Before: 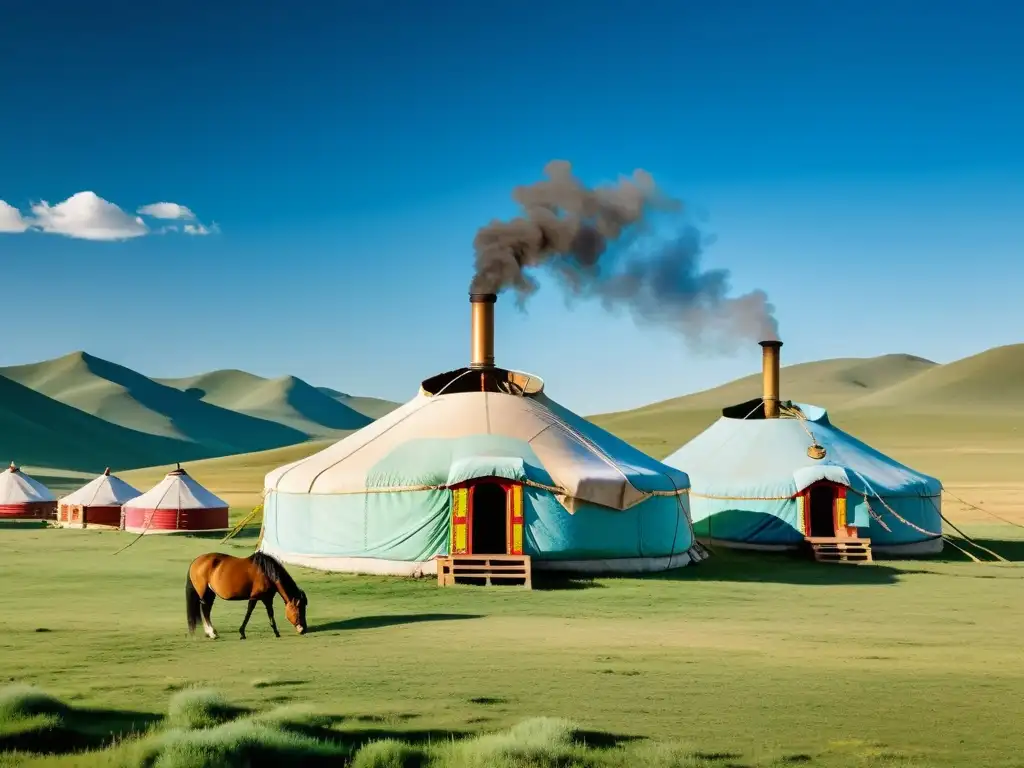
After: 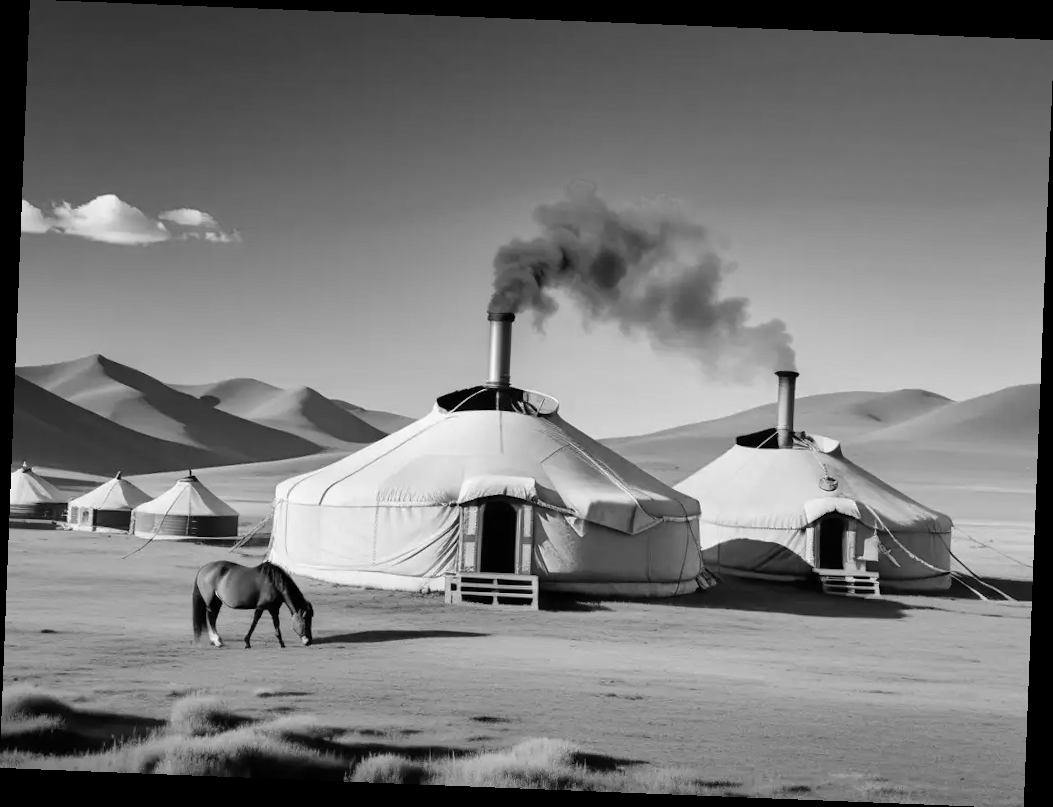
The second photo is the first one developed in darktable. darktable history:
rotate and perspective: rotation 2.27°, automatic cropping off
monochrome: on, module defaults
white balance: red 0.983, blue 1.036
